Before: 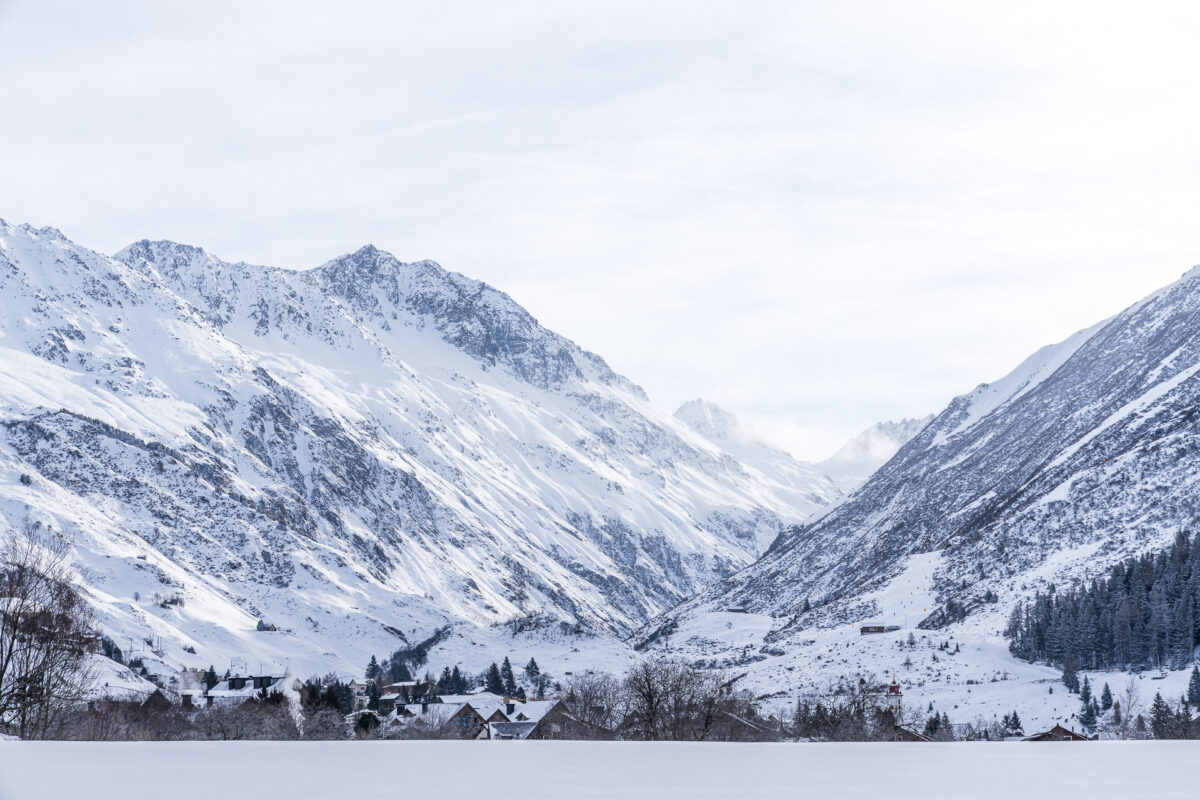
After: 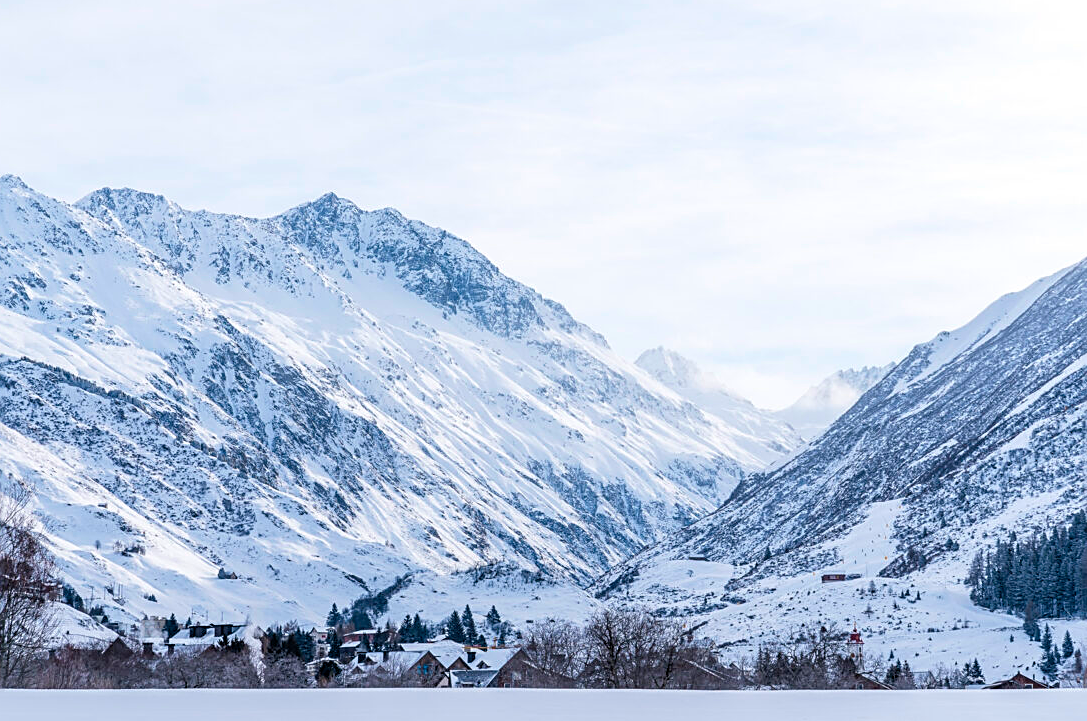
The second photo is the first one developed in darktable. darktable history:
color balance rgb: perceptual saturation grading › global saturation 29.47%, global vibrance 20%
crop: left 3.275%, top 6.511%, right 6.09%, bottom 3.339%
sharpen: on, module defaults
